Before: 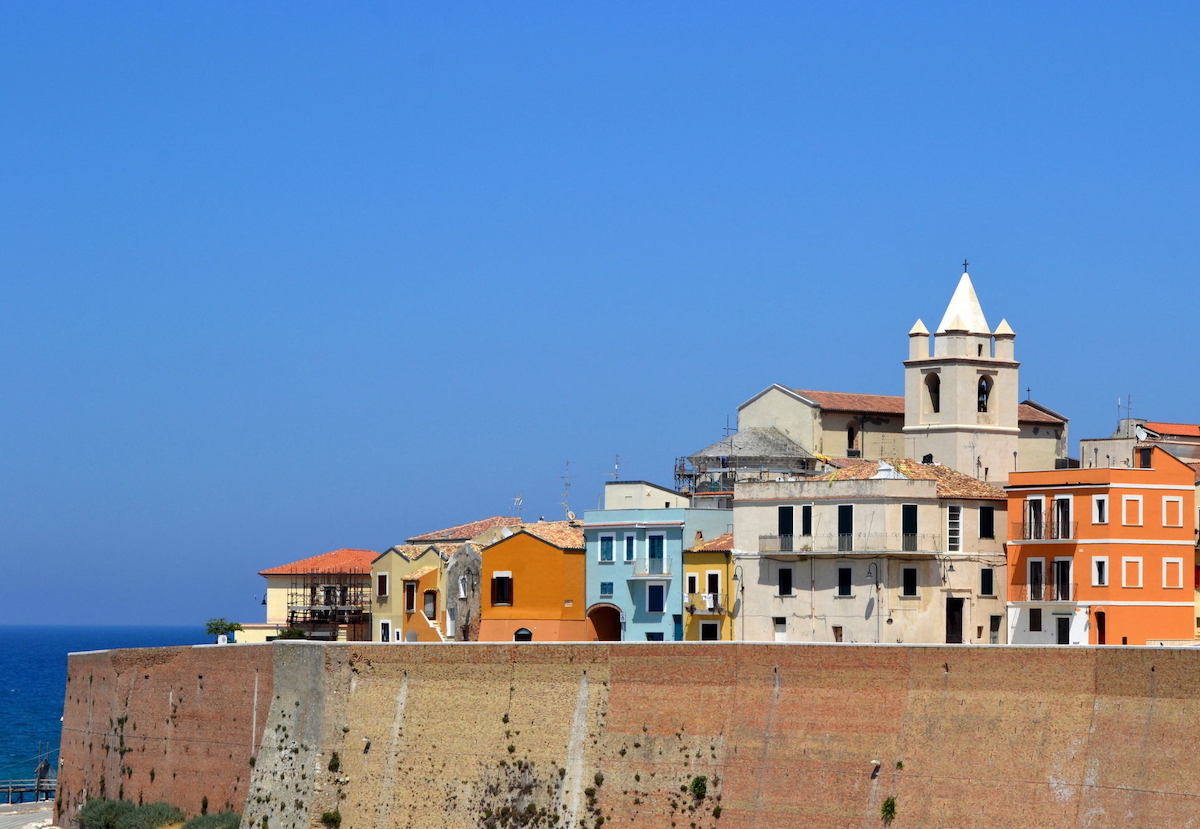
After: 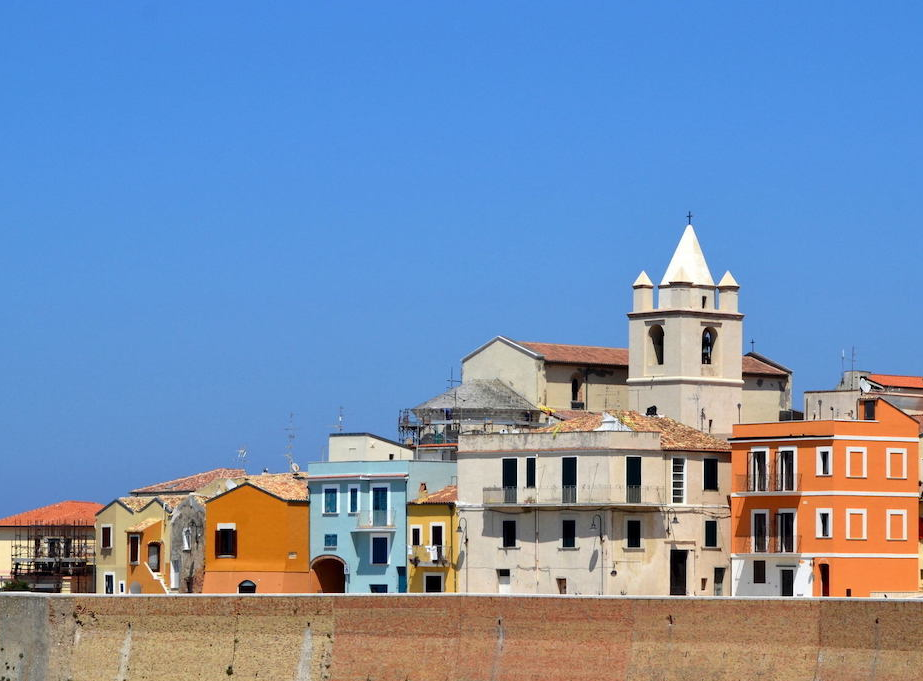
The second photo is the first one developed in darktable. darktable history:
crop: left 23.046%, top 5.901%, bottom 11.87%
